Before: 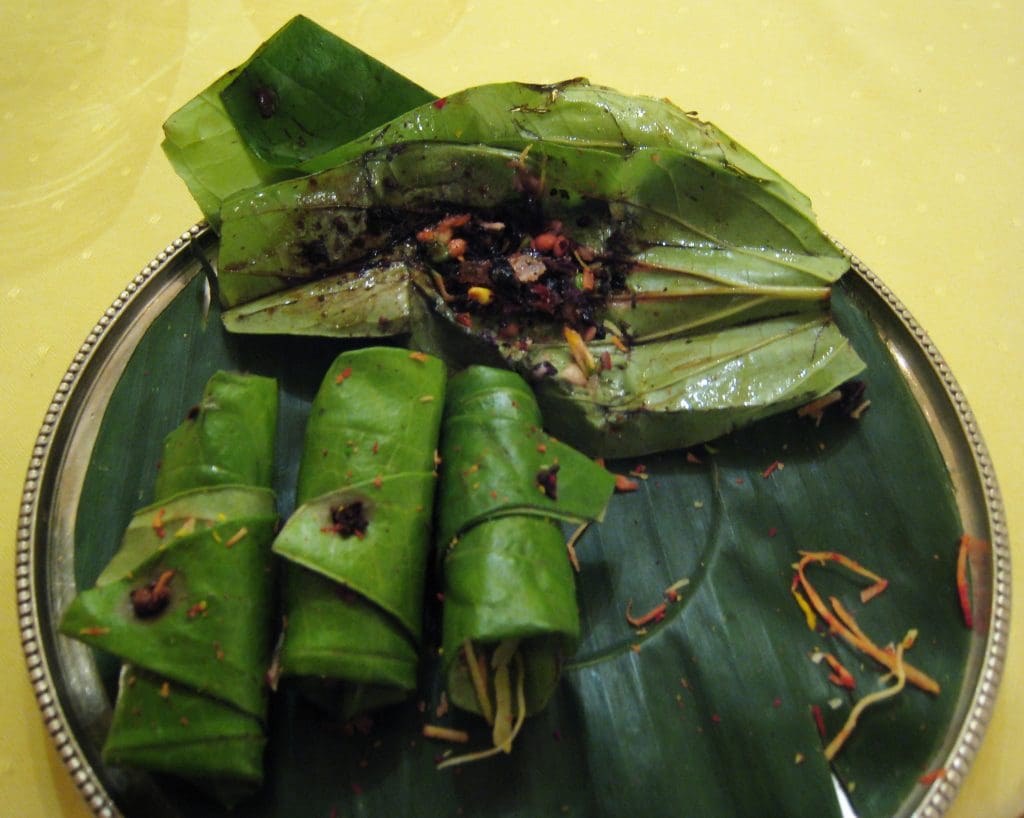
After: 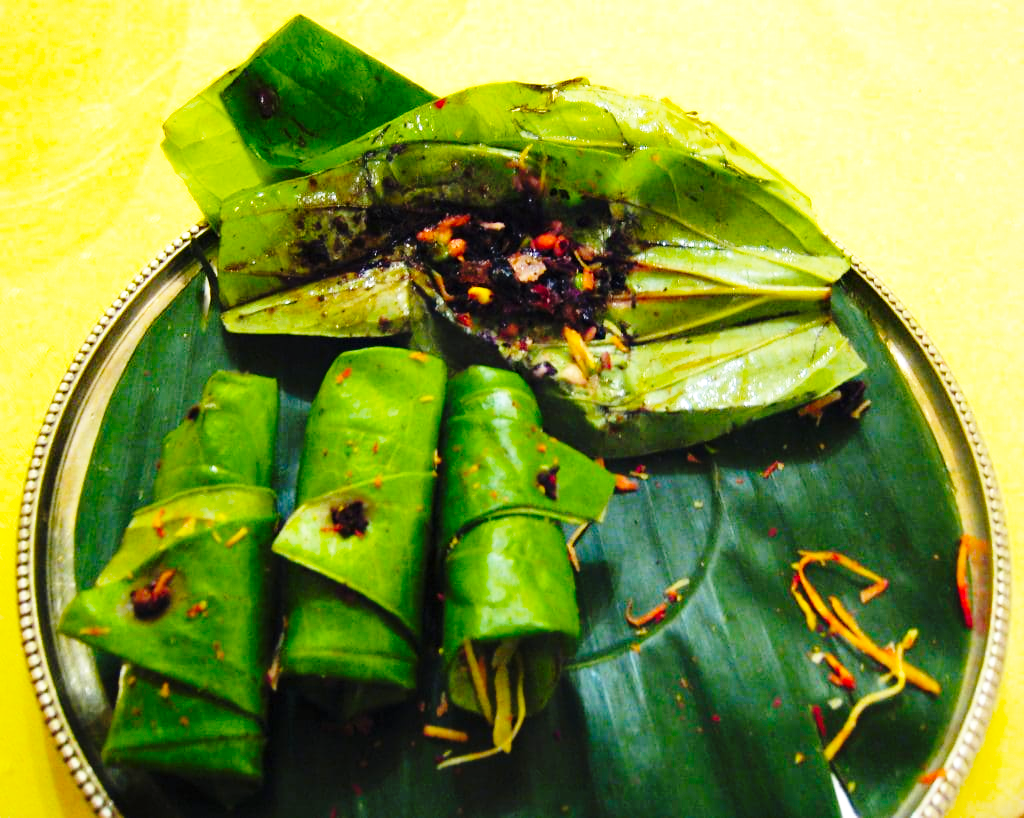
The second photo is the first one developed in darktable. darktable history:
color balance rgb: perceptual saturation grading › global saturation 30%, global vibrance 20%
base curve: curves: ch0 [(0, 0) (0.028, 0.03) (0.105, 0.232) (0.387, 0.748) (0.754, 0.968) (1, 1)], fusion 1, exposure shift 0.576, preserve colors none
